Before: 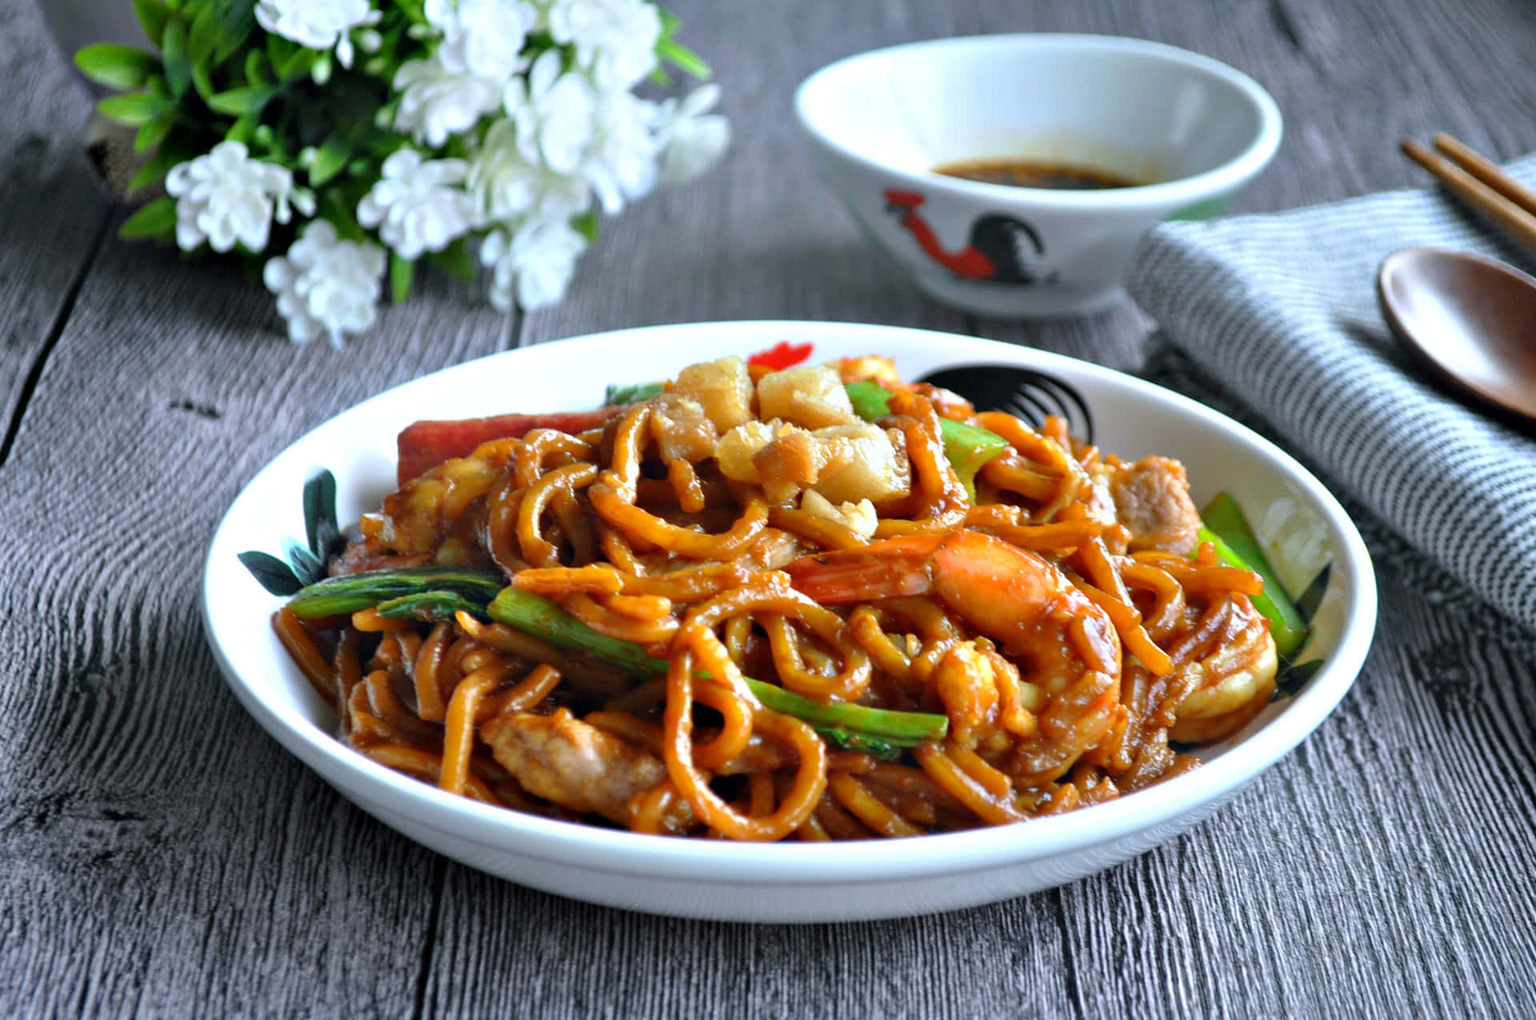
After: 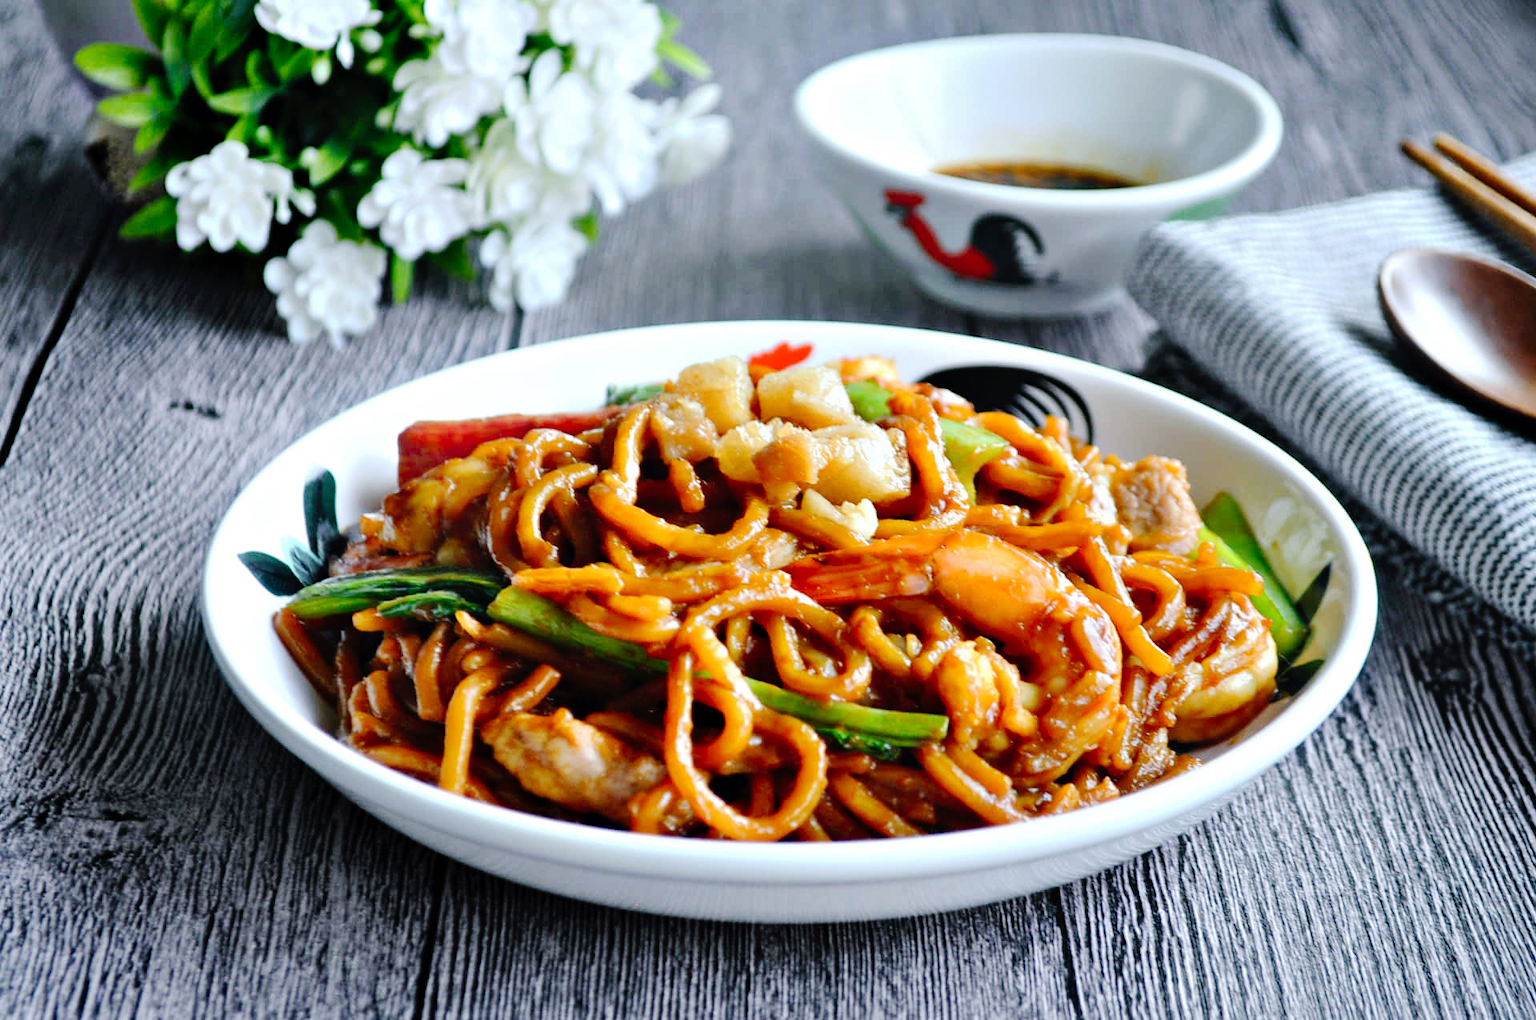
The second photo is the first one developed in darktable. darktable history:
contrast brightness saturation: saturation -0.07
tone curve: curves: ch0 [(0, 0) (0.003, 0.002) (0.011, 0.006) (0.025, 0.012) (0.044, 0.021) (0.069, 0.027) (0.1, 0.035) (0.136, 0.06) (0.177, 0.108) (0.224, 0.173) (0.277, 0.26) (0.335, 0.353) (0.399, 0.453) (0.468, 0.555) (0.543, 0.641) (0.623, 0.724) (0.709, 0.792) (0.801, 0.857) (0.898, 0.918) (1, 1)], preserve colors none
